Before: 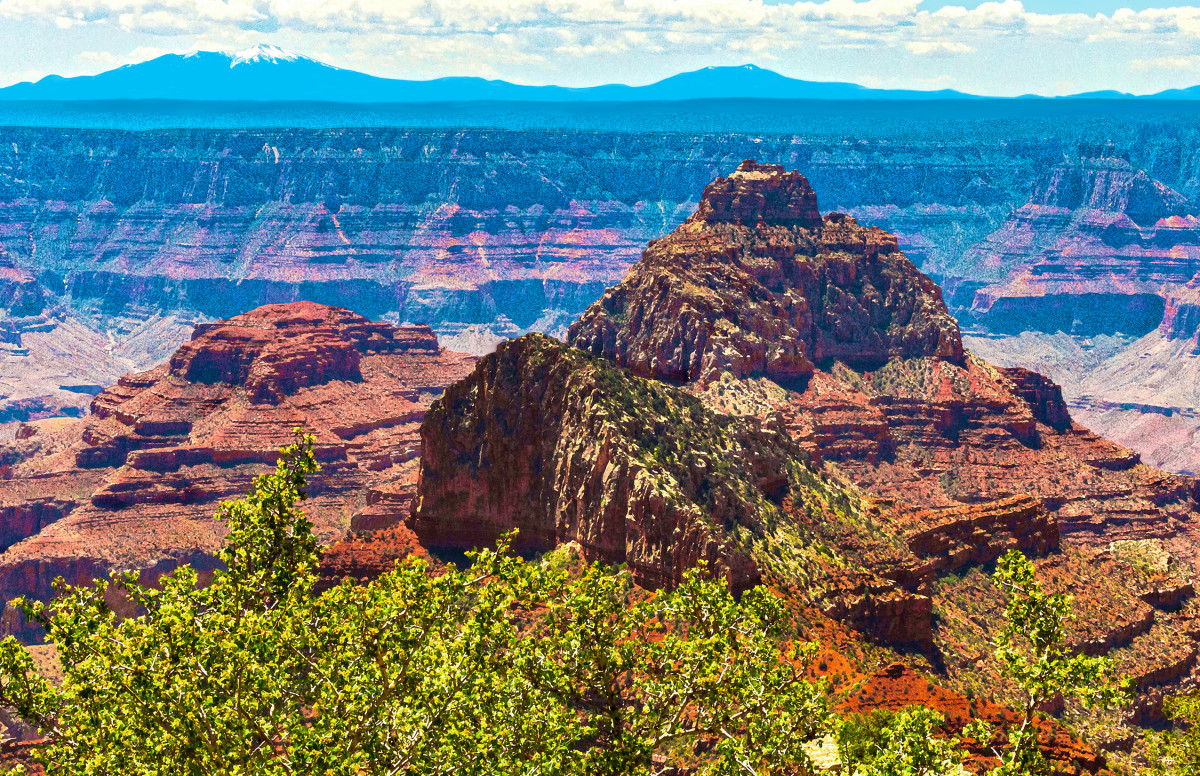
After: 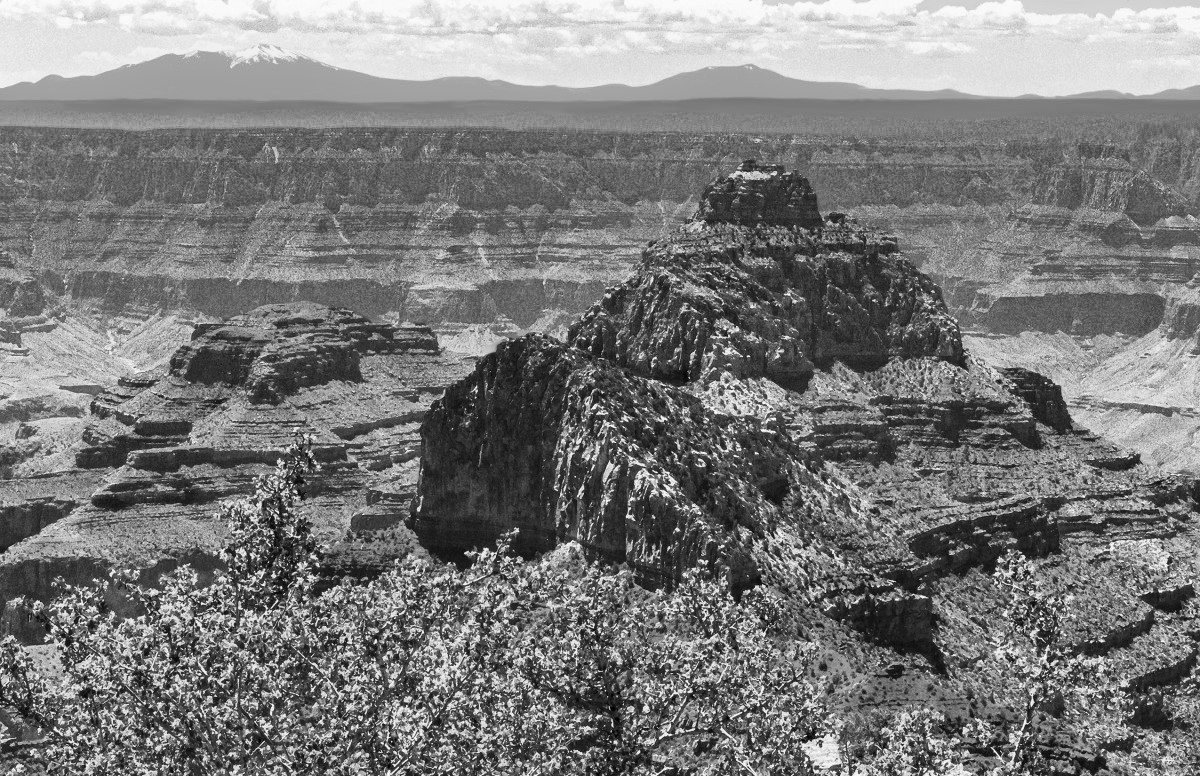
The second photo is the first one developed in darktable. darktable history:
monochrome: a 16.06, b 15.48, size 1
contrast brightness saturation: saturation -0.04
